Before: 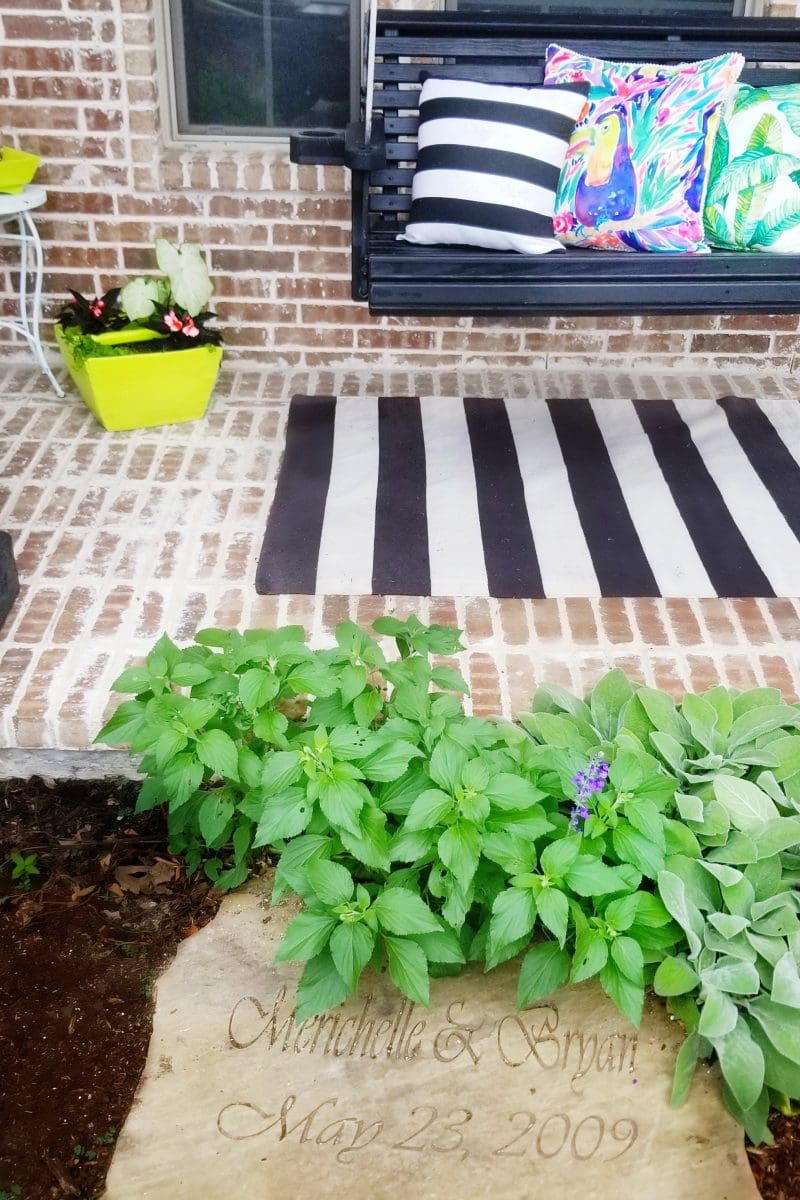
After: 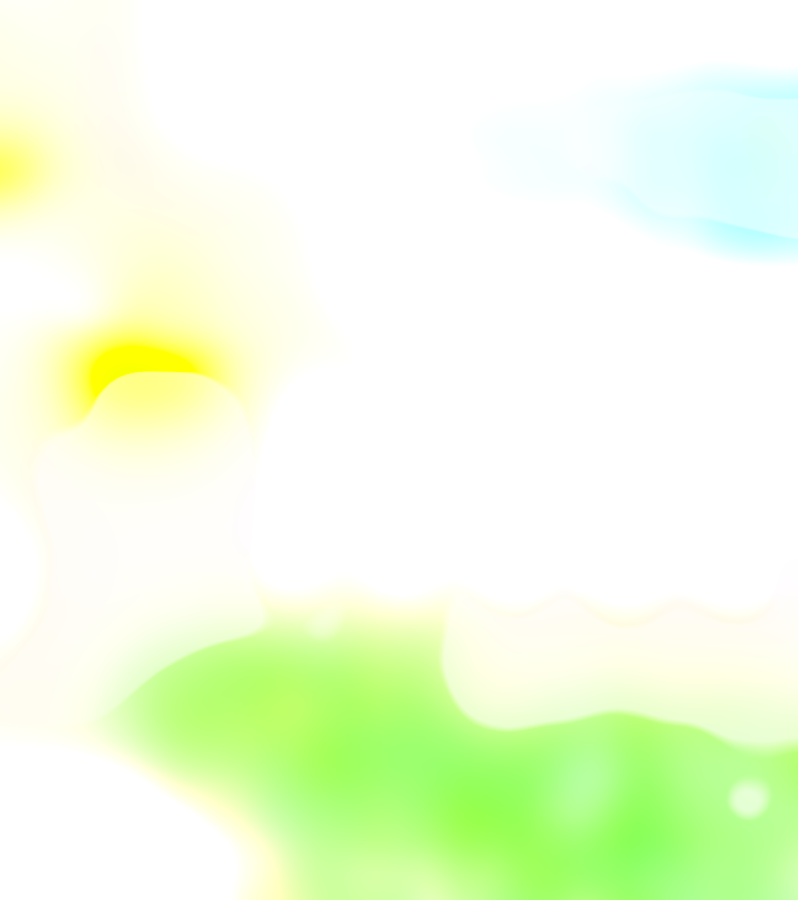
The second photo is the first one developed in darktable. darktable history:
exposure: black level correction 0, exposure 1.1 EV, compensate highlight preservation false
color balance rgb: perceptual saturation grading › global saturation 25%, global vibrance 20%
crop: bottom 24.967%
shadows and highlights: low approximation 0.01, soften with gaussian
lowpass: radius 31.92, contrast 1.72, brightness -0.98, saturation 0.94
sharpen: on, module defaults
bloom: size 85%, threshold 5%, strength 85%
